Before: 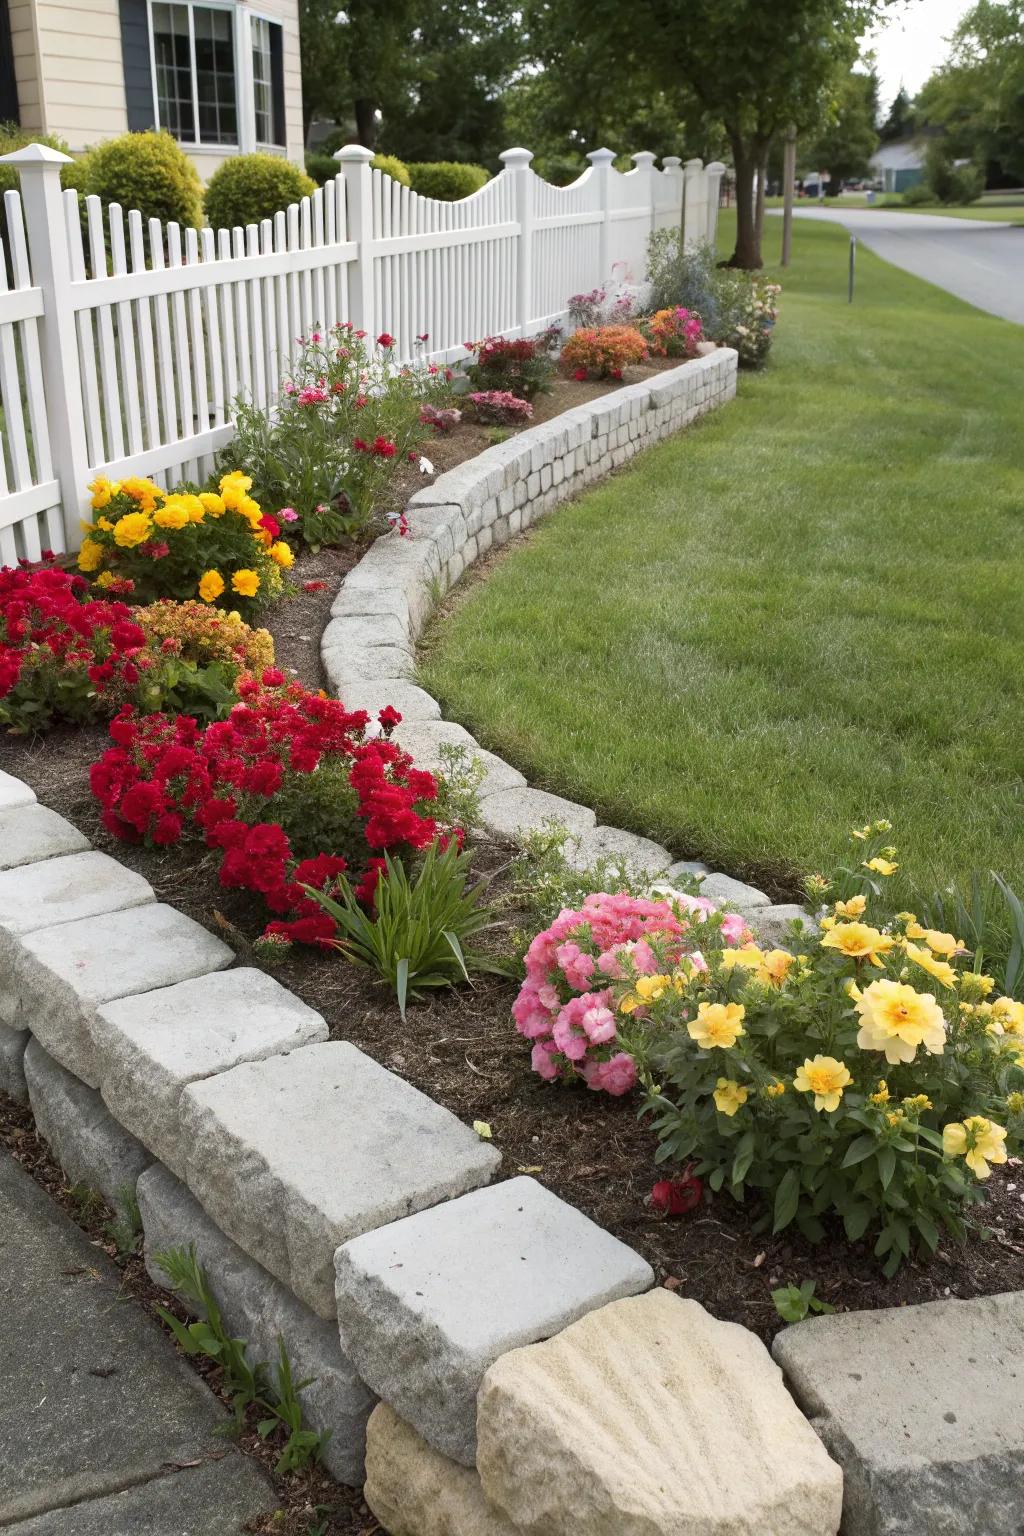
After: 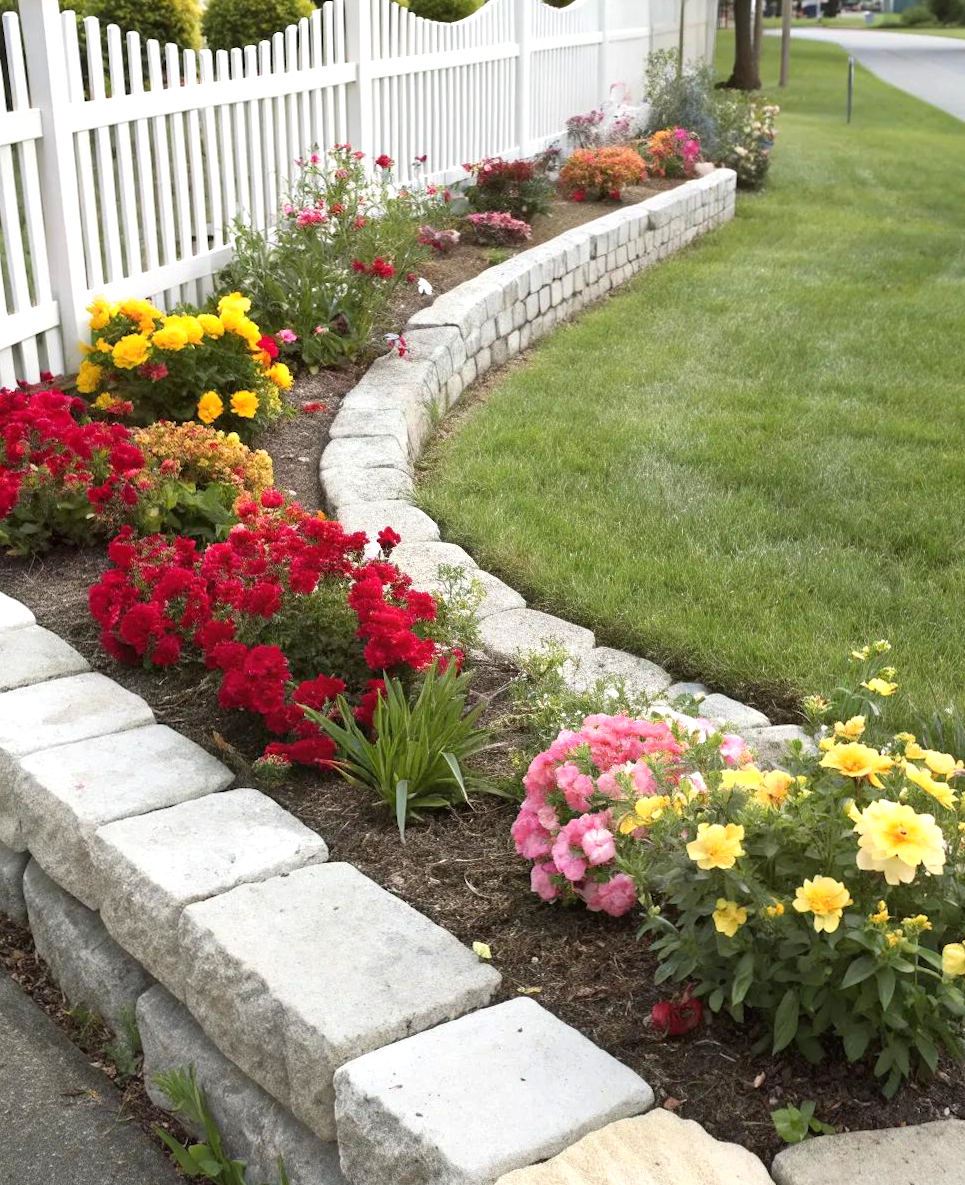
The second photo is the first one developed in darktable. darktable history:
crop and rotate: angle 0.077°, top 11.578%, right 5.507%, bottom 11.059%
exposure: exposure 0.453 EV, compensate highlight preservation false
